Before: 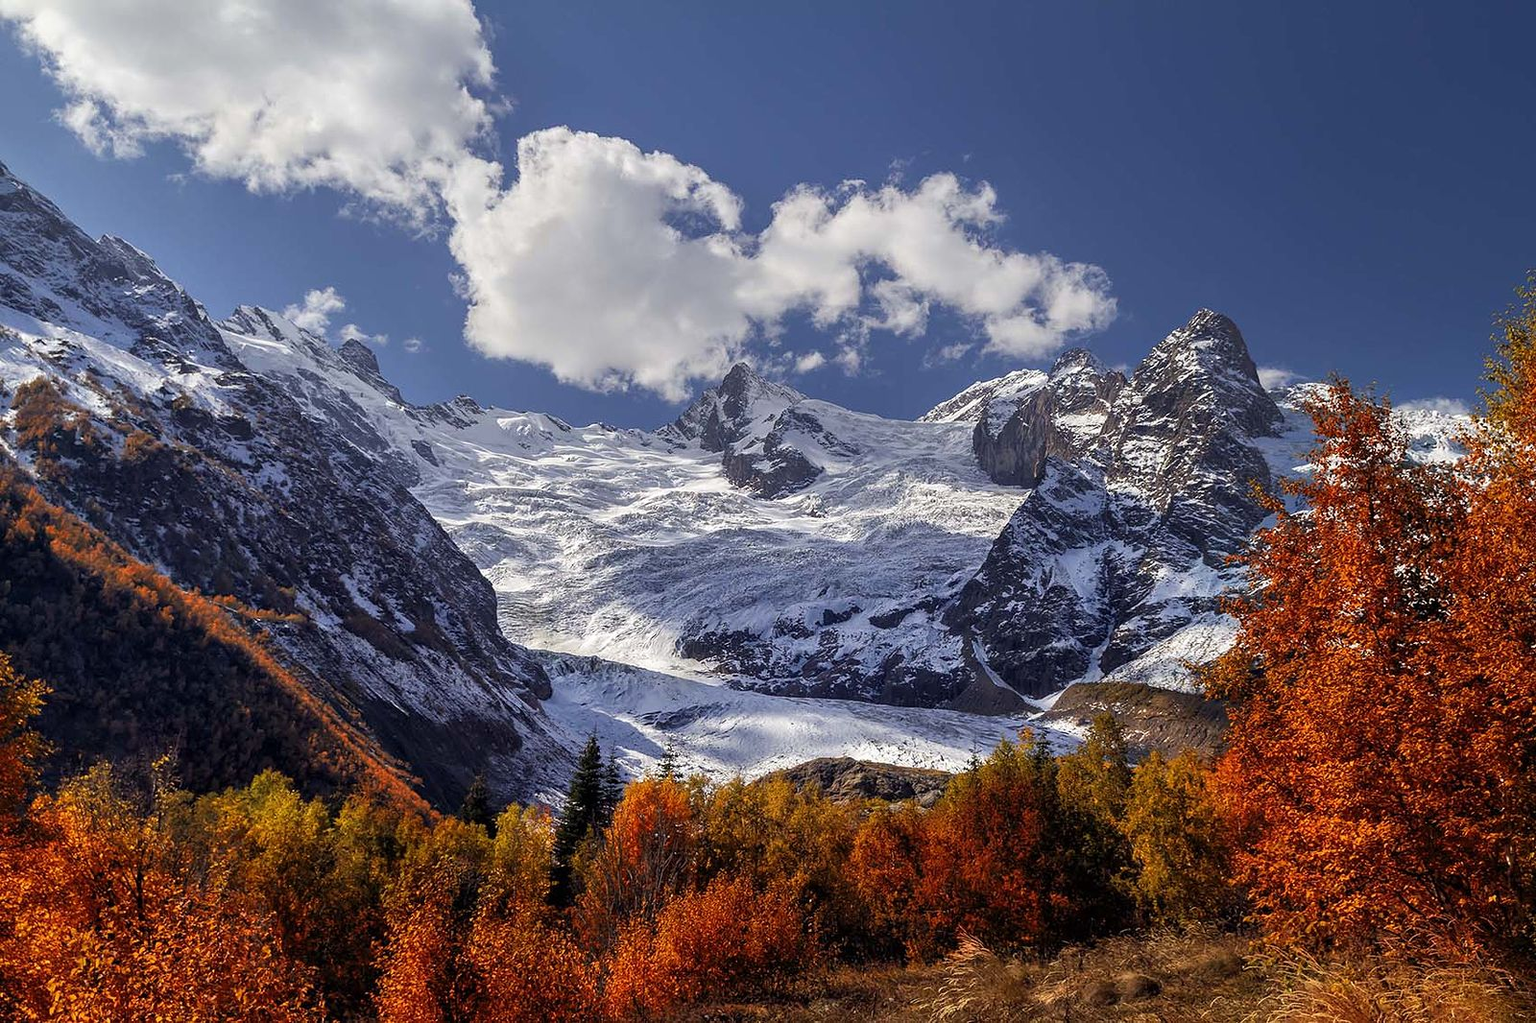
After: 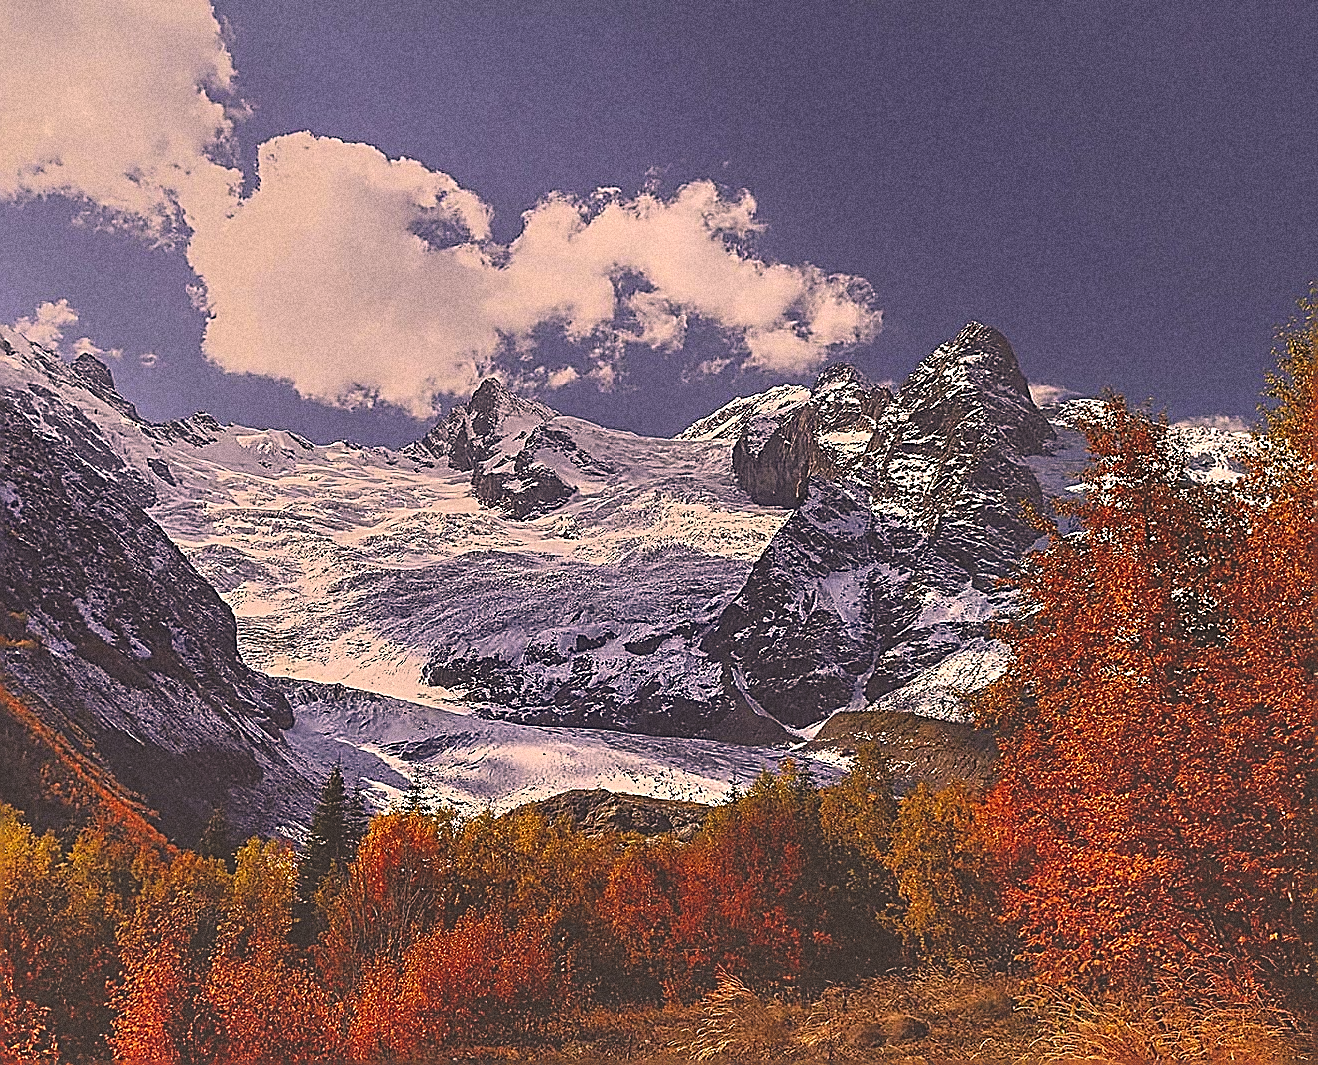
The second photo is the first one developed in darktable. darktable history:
crop: left 17.582%, bottom 0.031%
color correction: highlights a* 17.88, highlights b* 18.79
exposure: black level correction -0.028, compensate highlight preservation false
grain: coarseness 14.49 ISO, strength 48.04%, mid-tones bias 35%
sharpen: amount 1.861
tone equalizer: -7 EV -0.63 EV, -6 EV 1 EV, -5 EV -0.45 EV, -4 EV 0.43 EV, -3 EV 0.41 EV, -2 EV 0.15 EV, -1 EV -0.15 EV, +0 EV -0.39 EV, smoothing diameter 25%, edges refinement/feathering 10, preserve details guided filter
rotate and perspective: automatic cropping original format, crop left 0, crop top 0
